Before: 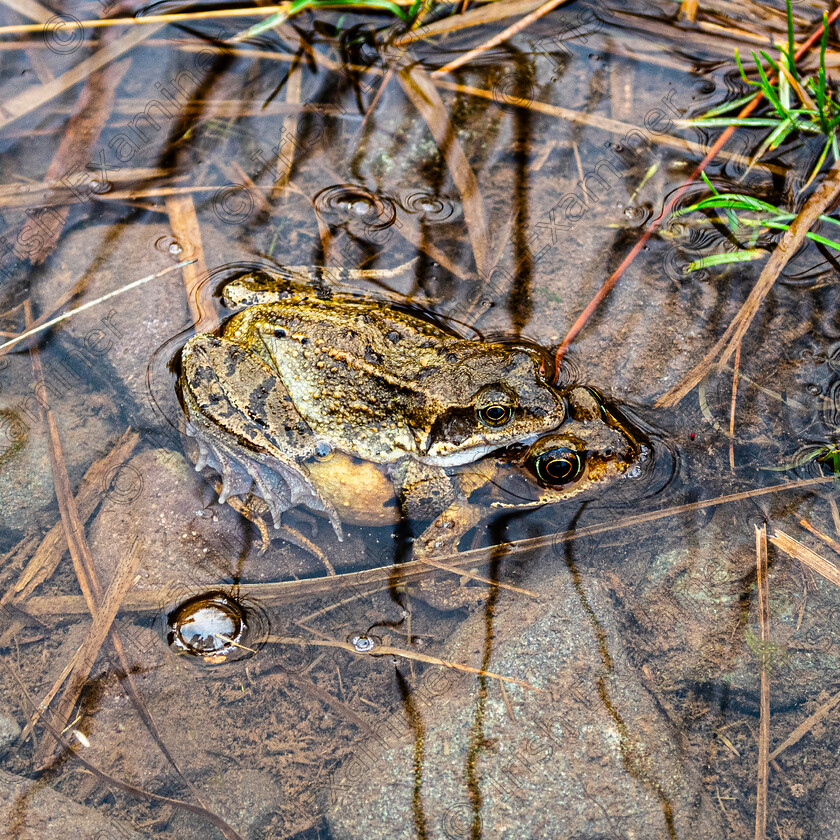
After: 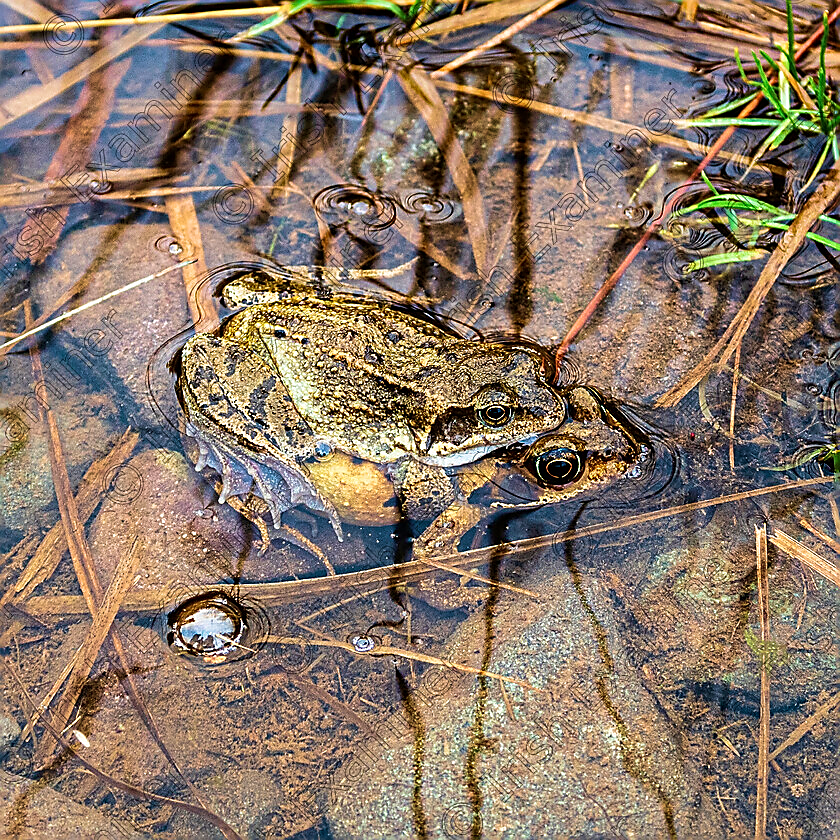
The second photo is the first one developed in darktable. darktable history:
sharpen: radius 1.4, amount 1.25, threshold 0.7
velvia: strength 75%
